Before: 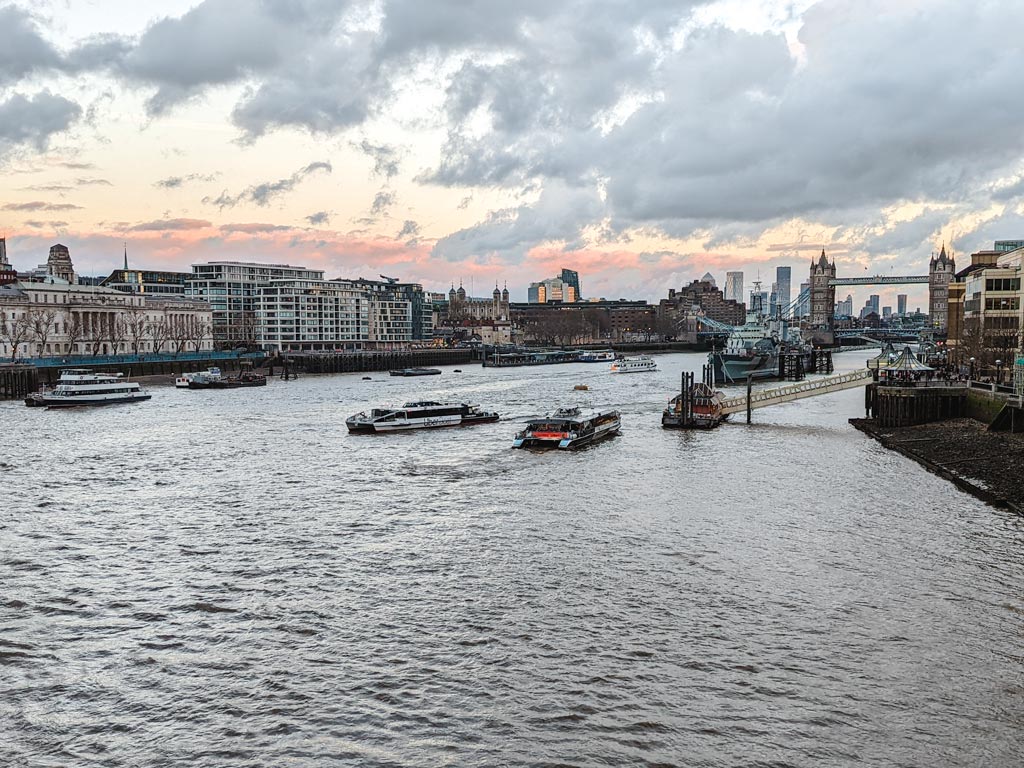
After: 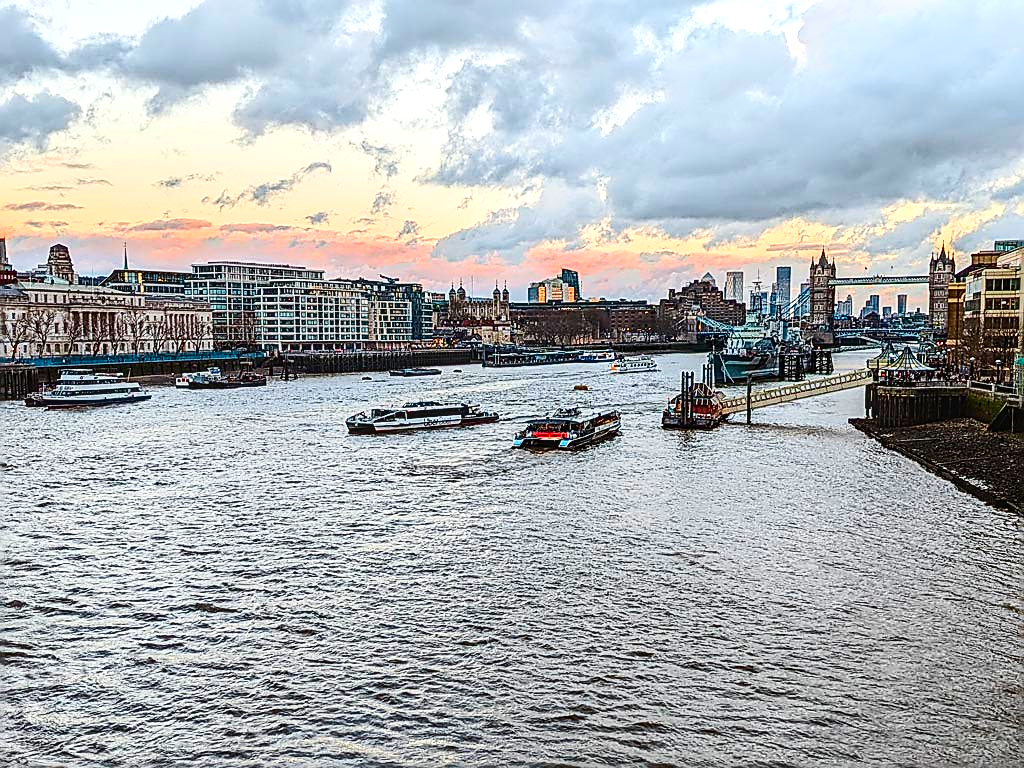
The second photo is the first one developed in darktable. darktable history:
contrast brightness saturation: contrast 0.26, brightness 0.02, saturation 0.87
sharpen: radius 1.685, amount 1.294
local contrast: detail 130%
